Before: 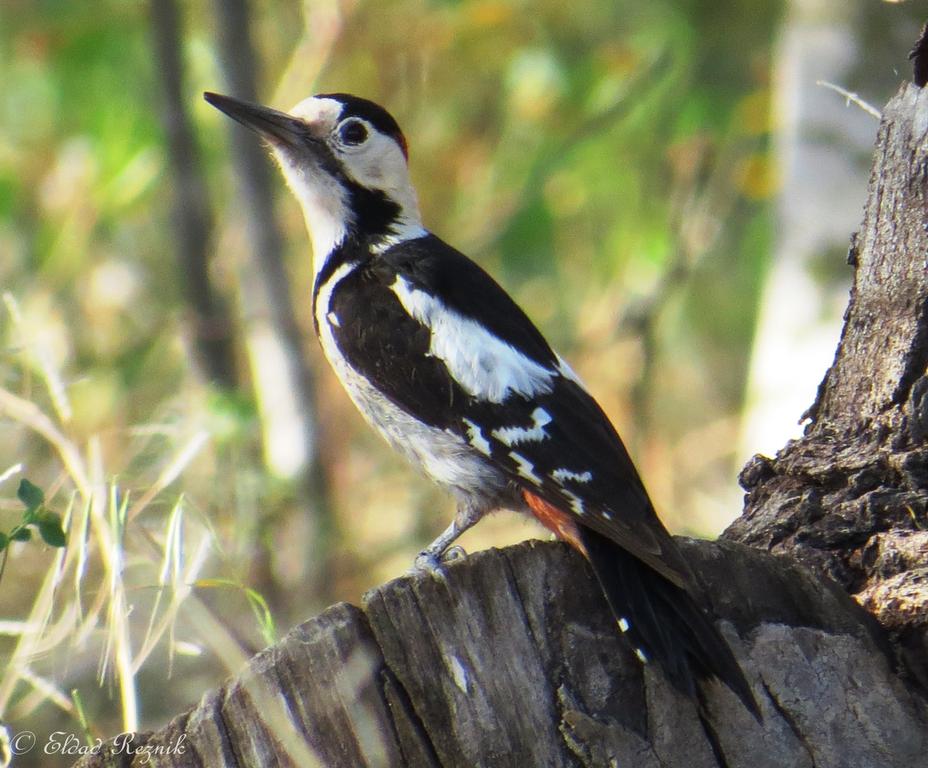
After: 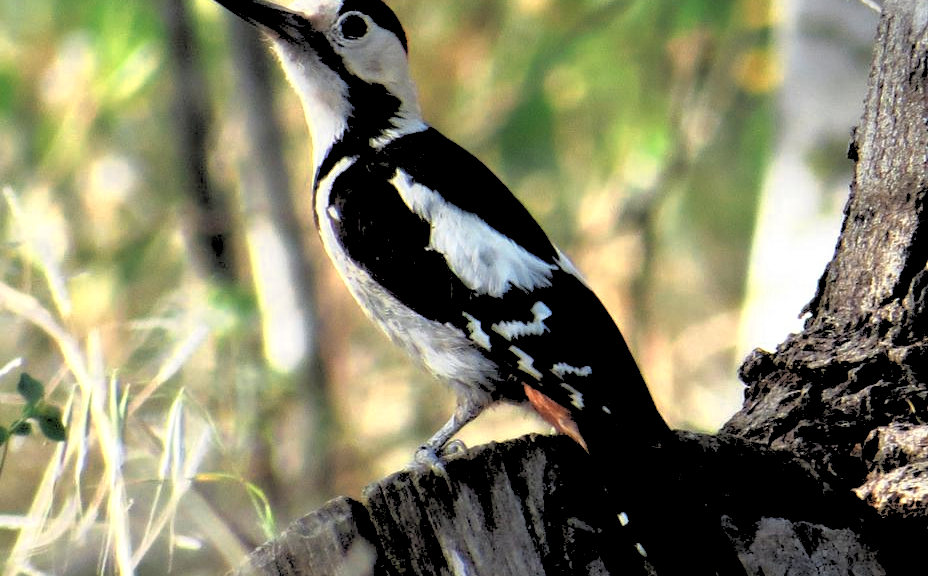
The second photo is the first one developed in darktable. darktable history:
crop: top 13.819%, bottom 11.169%
rgb levels: levels [[0.027, 0.429, 0.996], [0, 0.5, 1], [0, 0.5, 1]]
rgb curve: curves: ch0 [(0, 0) (0.415, 0.237) (1, 1)]
color zones: curves: ch0 [(0.018, 0.548) (0.224, 0.64) (0.425, 0.447) (0.675, 0.575) (0.732, 0.579)]; ch1 [(0.066, 0.487) (0.25, 0.5) (0.404, 0.43) (0.75, 0.421) (0.956, 0.421)]; ch2 [(0.044, 0.561) (0.215, 0.465) (0.399, 0.544) (0.465, 0.548) (0.614, 0.447) (0.724, 0.43) (0.882, 0.623) (0.956, 0.632)]
